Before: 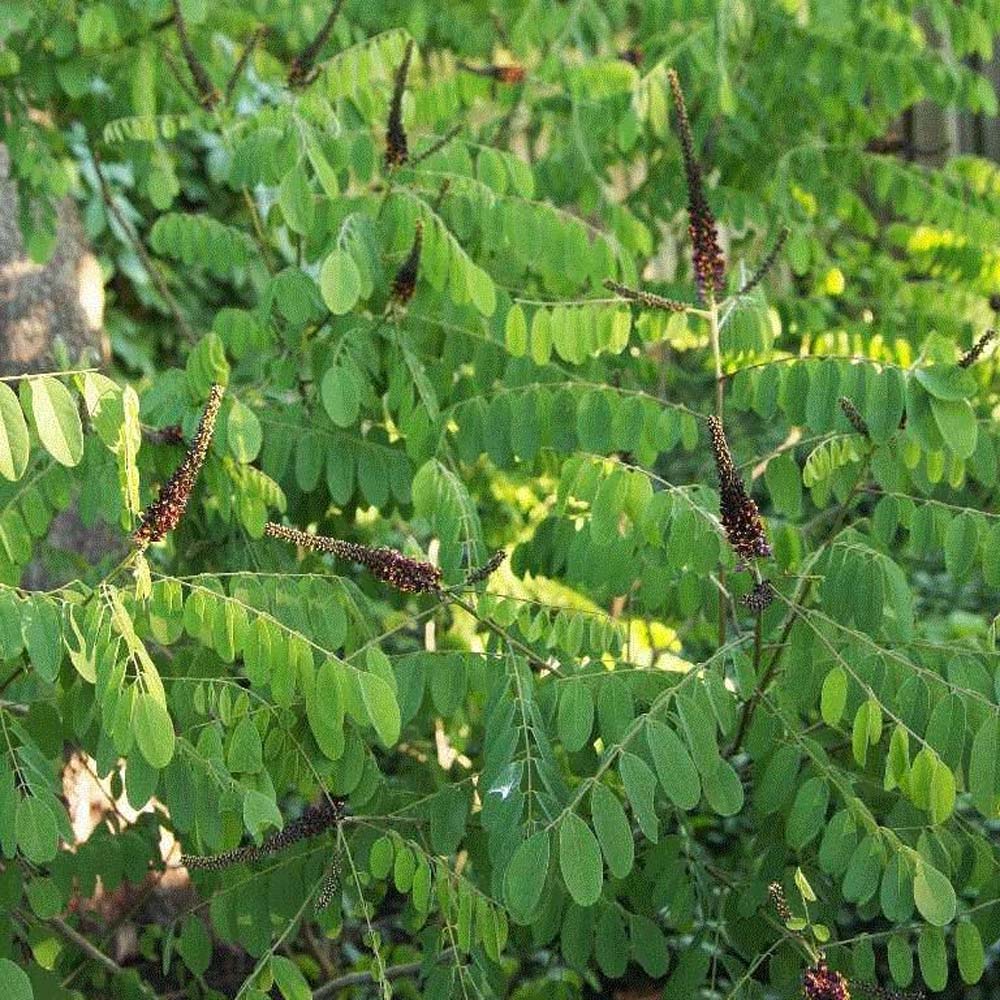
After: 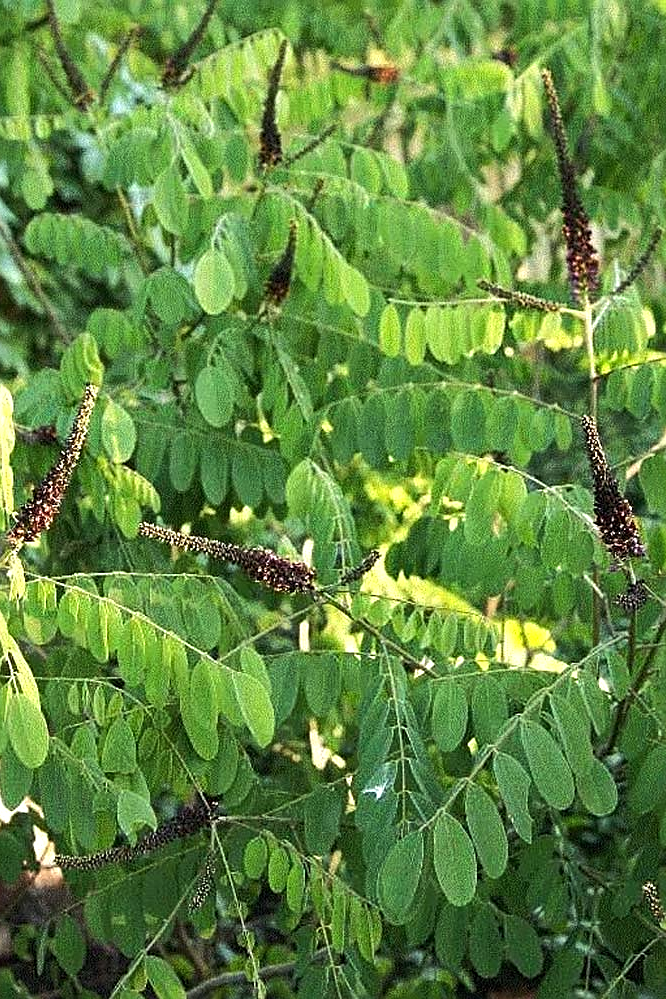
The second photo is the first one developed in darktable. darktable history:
tone equalizer: -8 EV -0.417 EV, -7 EV -0.389 EV, -6 EV -0.333 EV, -5 EV -0.222 EV, -3 EV 0.222 EV, -2 EV 0.333 EV, -1 EV 0.389 EV, +0 EV 0.417 EV, edges refinement/feathering 500, mask exposure compensation -1.57 EV, preserve details no
sharpen: on, module defaults
crop and rotate: left 12.648%, right 20.685%
